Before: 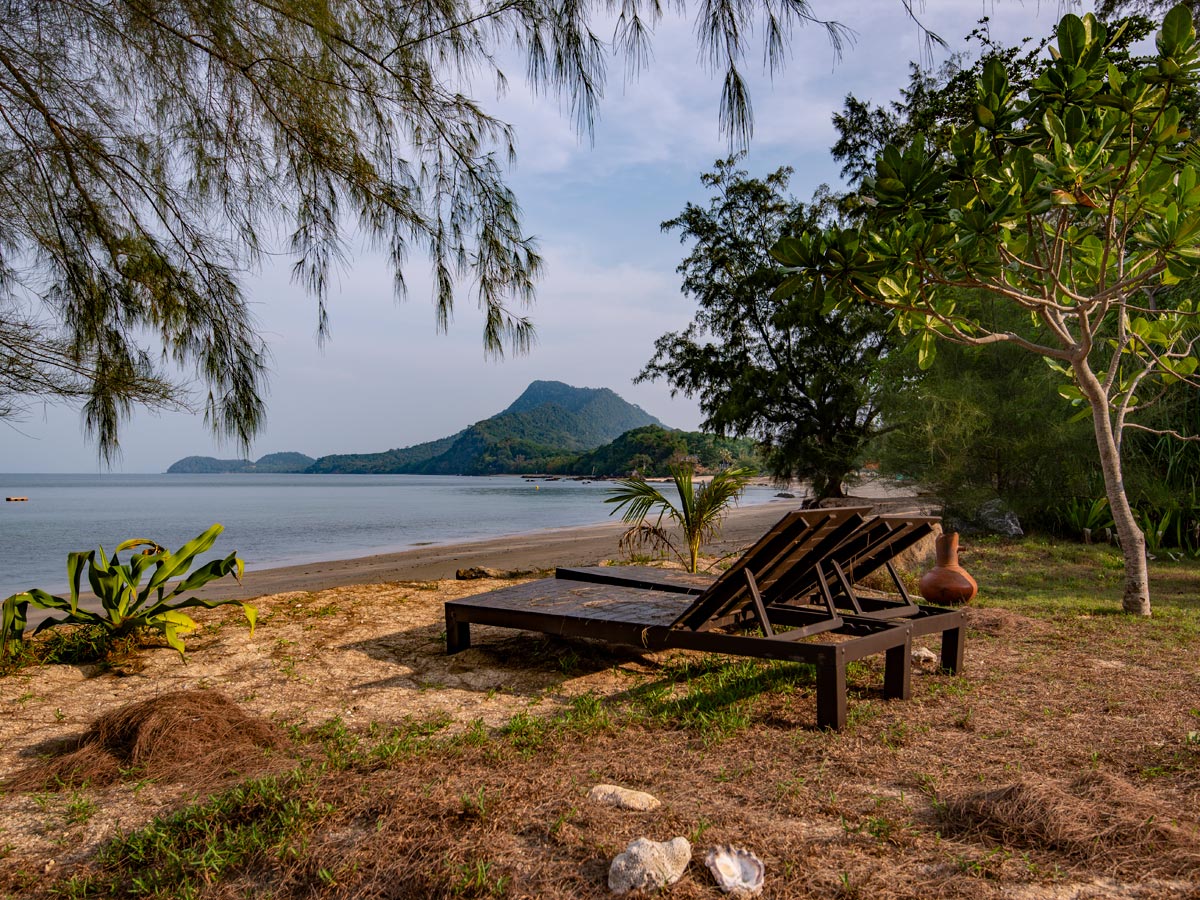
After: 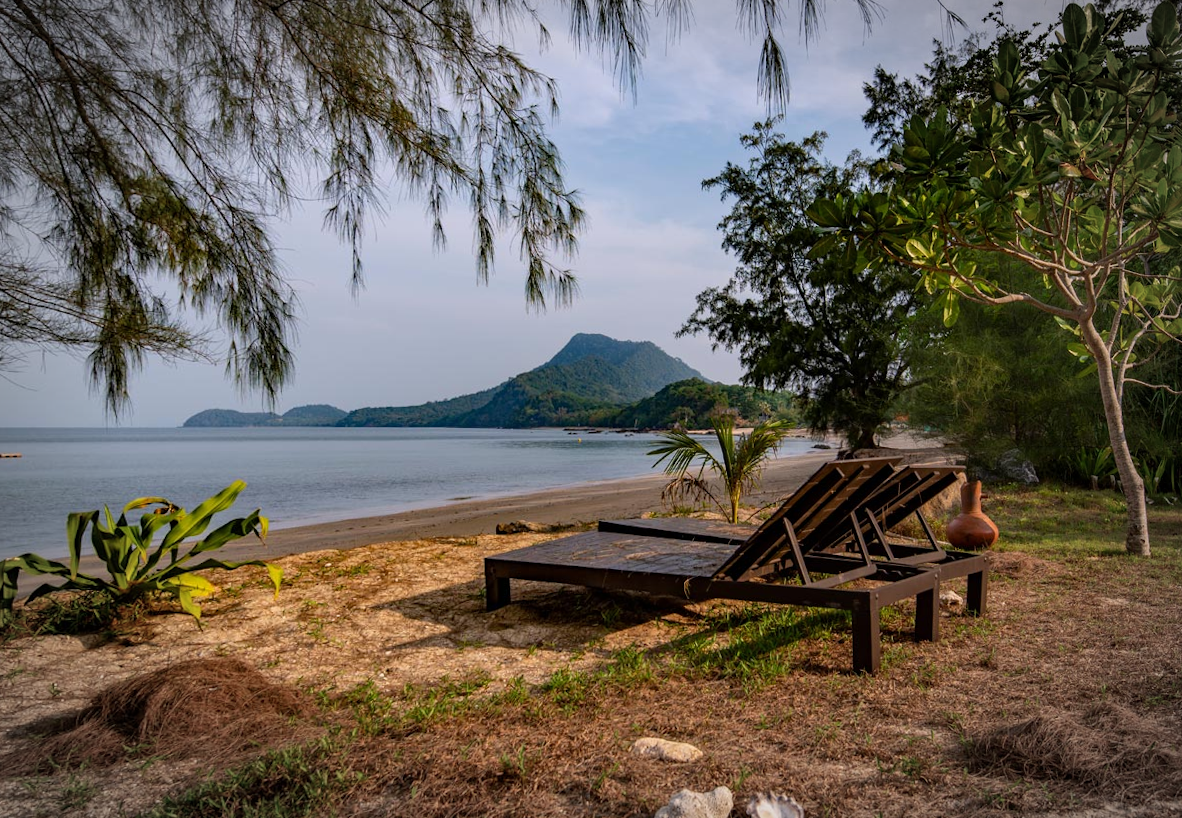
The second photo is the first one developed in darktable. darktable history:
vignetting: automatic ratio true
rotate and perspective: rotation -0.013°, lens shift (vertical) -0.027, lens shift (horizontal) 0.178, crop left 0.016, crop right 0.989, crop top 0.082, crop bottom 0.918
